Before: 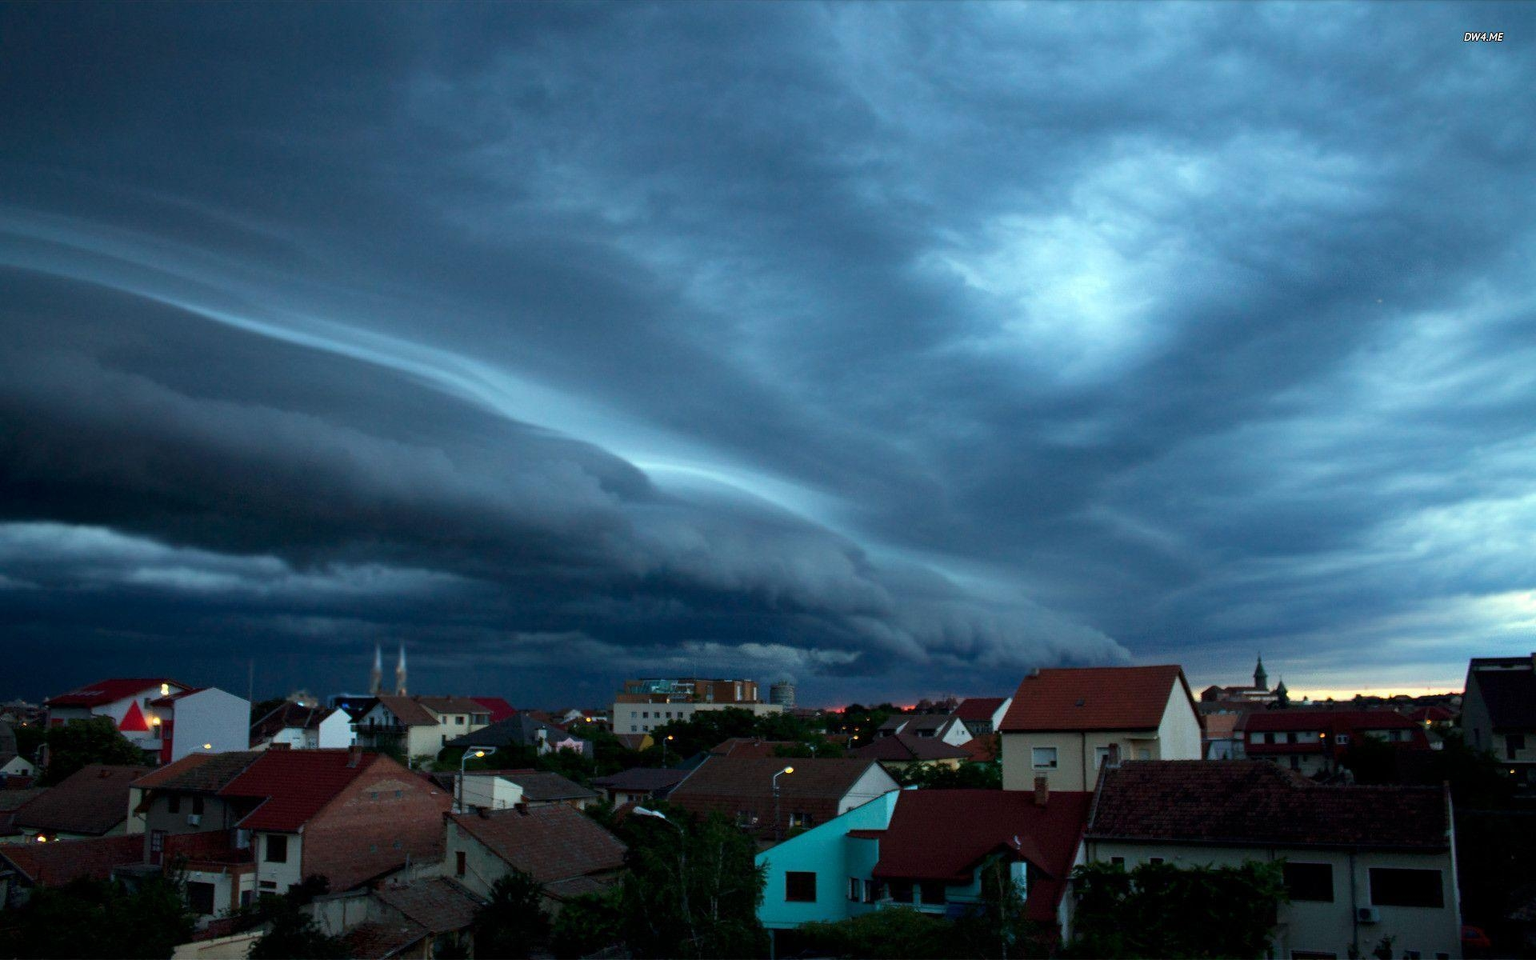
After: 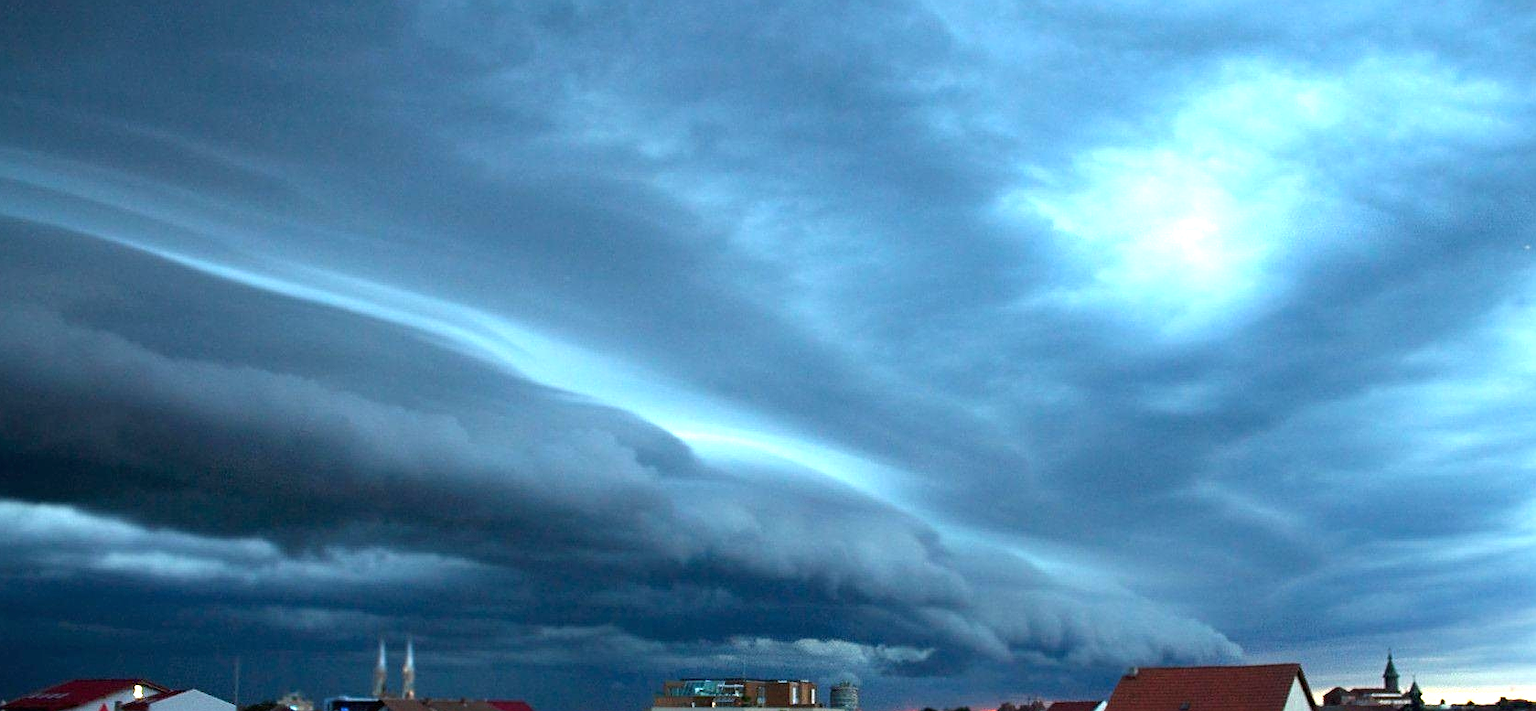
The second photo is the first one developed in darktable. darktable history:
exposure: black level correction 0, exposure 0.953 EV, compensate exposure bias true, compensate highlight preservation false
crop: left 2.884%, top 8.863%, right 9.664%, bottom 26.299%
sharpen: on, module defaults
